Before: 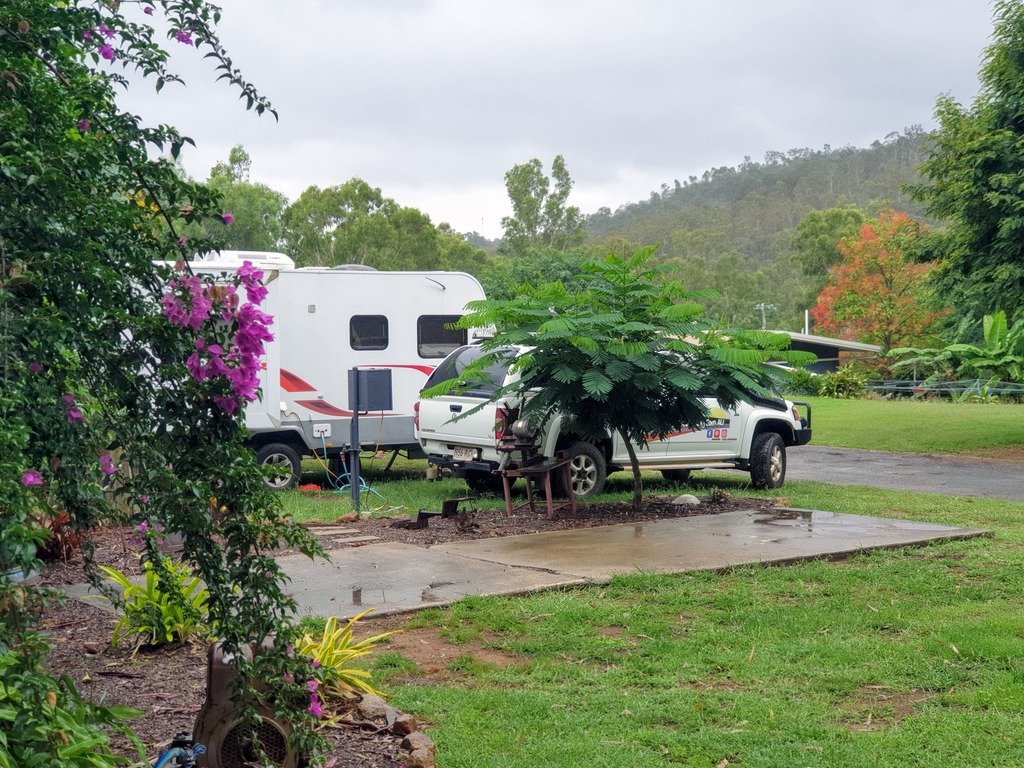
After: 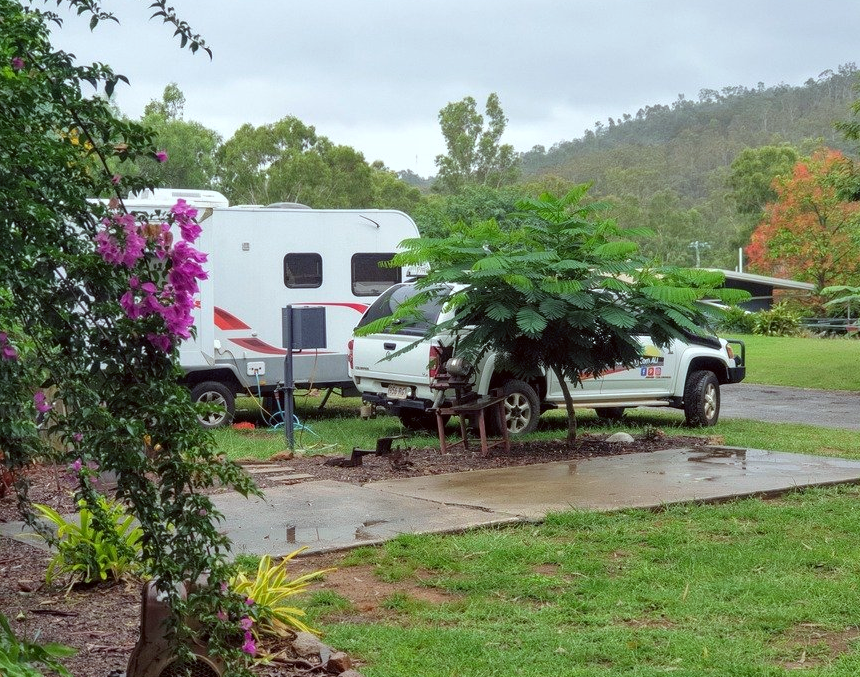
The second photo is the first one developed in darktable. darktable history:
color correction: highlights a* -4.98, highlights b* -3.76, shadows a* 3.83, shadows b* 4.08
crop: left 6.446%, top 8.188%, right 9.538%, bottom 3.548%
